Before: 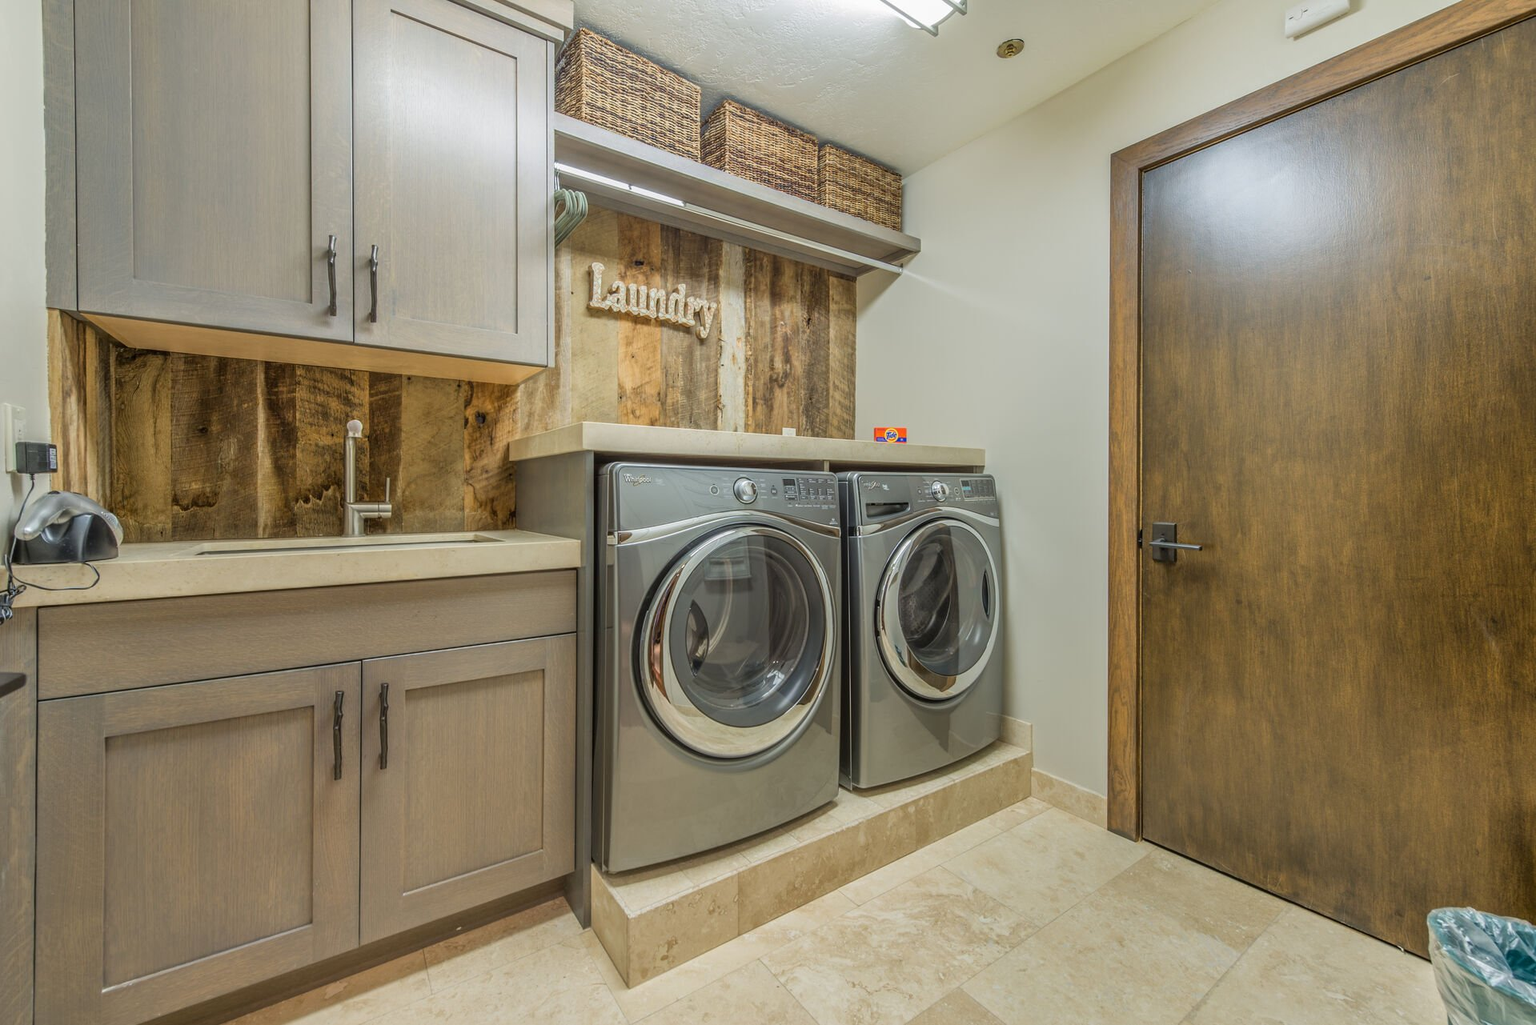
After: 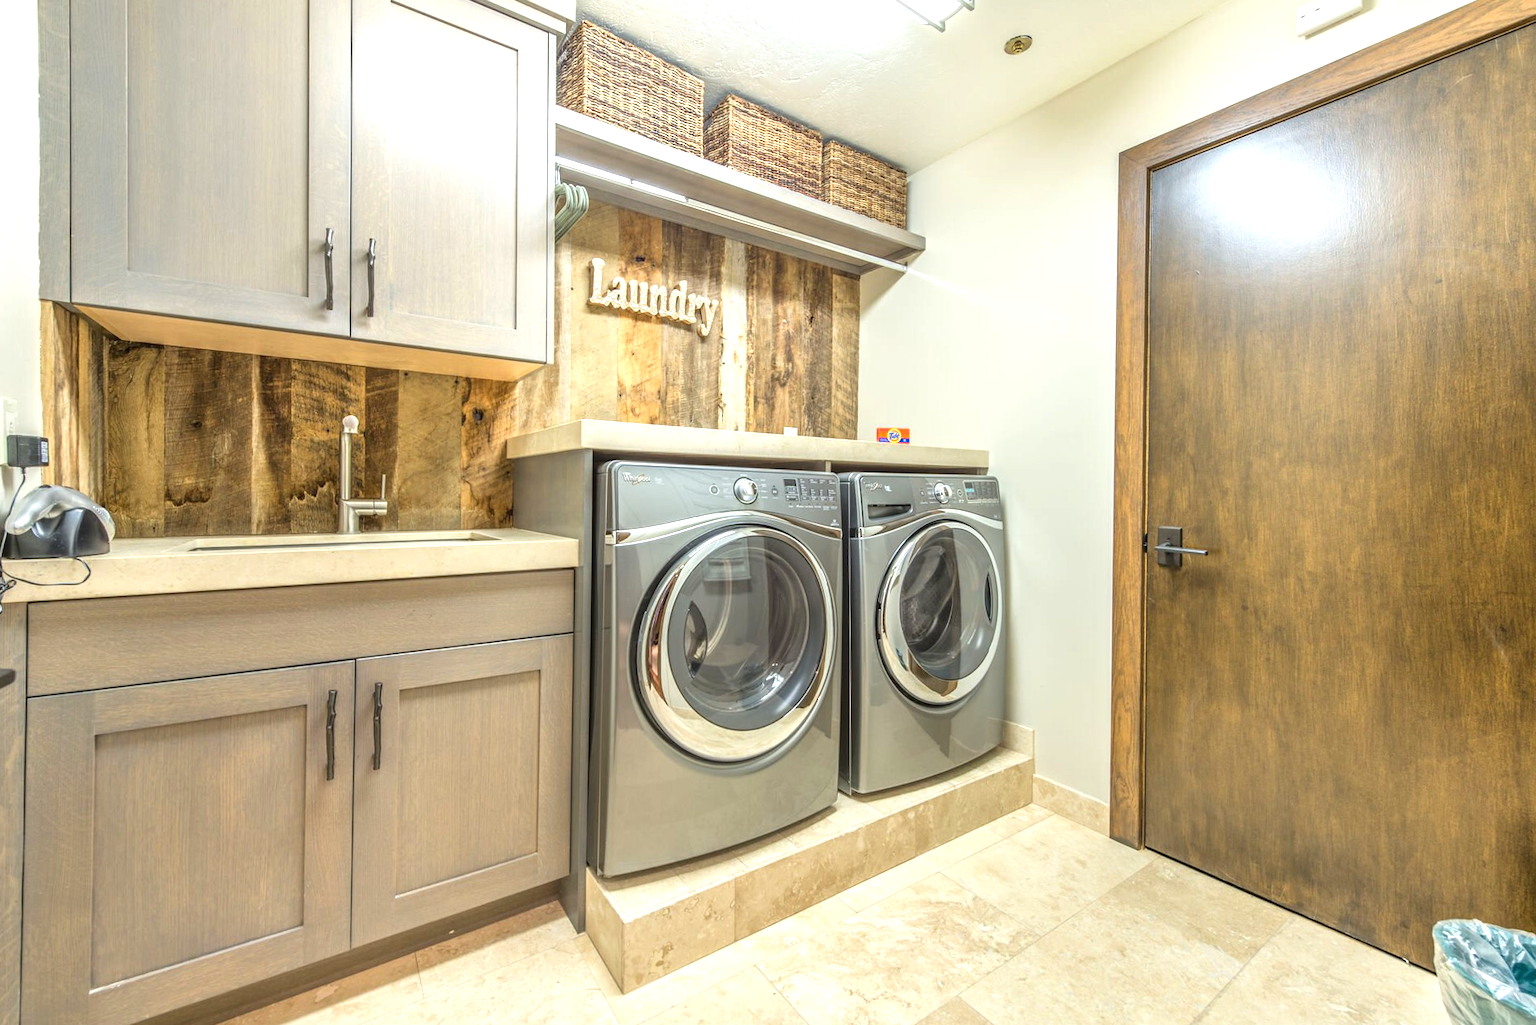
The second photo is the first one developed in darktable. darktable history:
crop and rotate: angle -0.5°
exposure: black level correction 0, exposure 1 EV, compensate exposure bias true, compensate highlight preservation false
